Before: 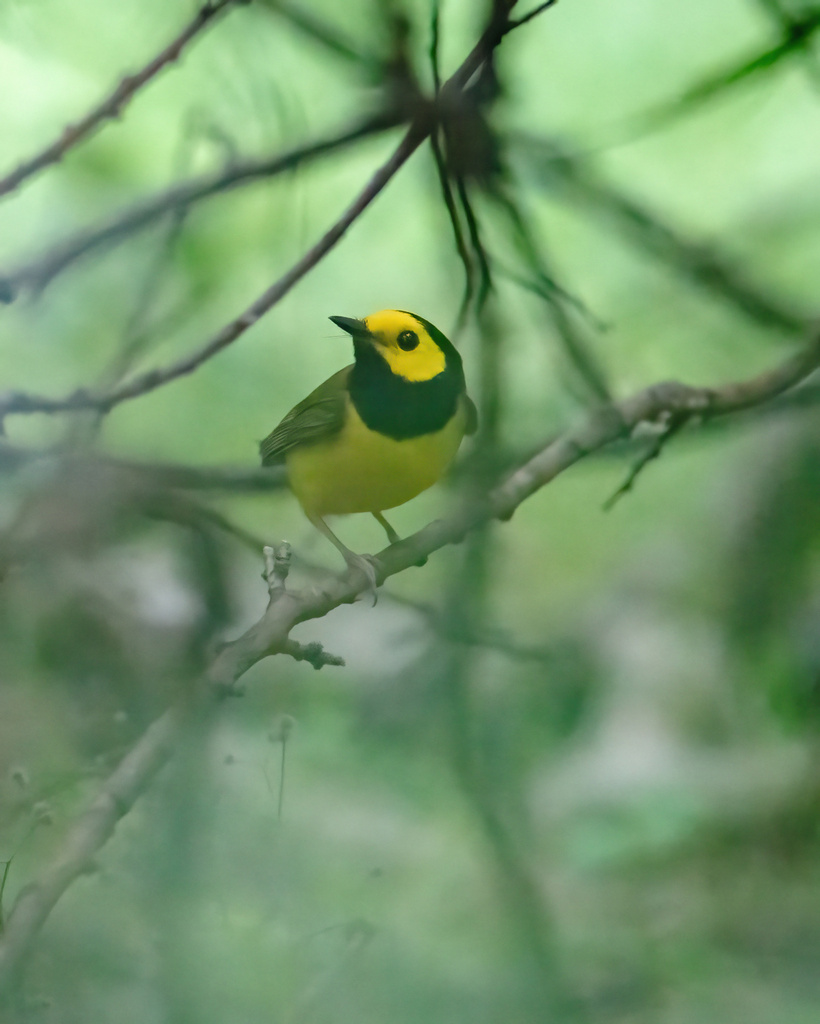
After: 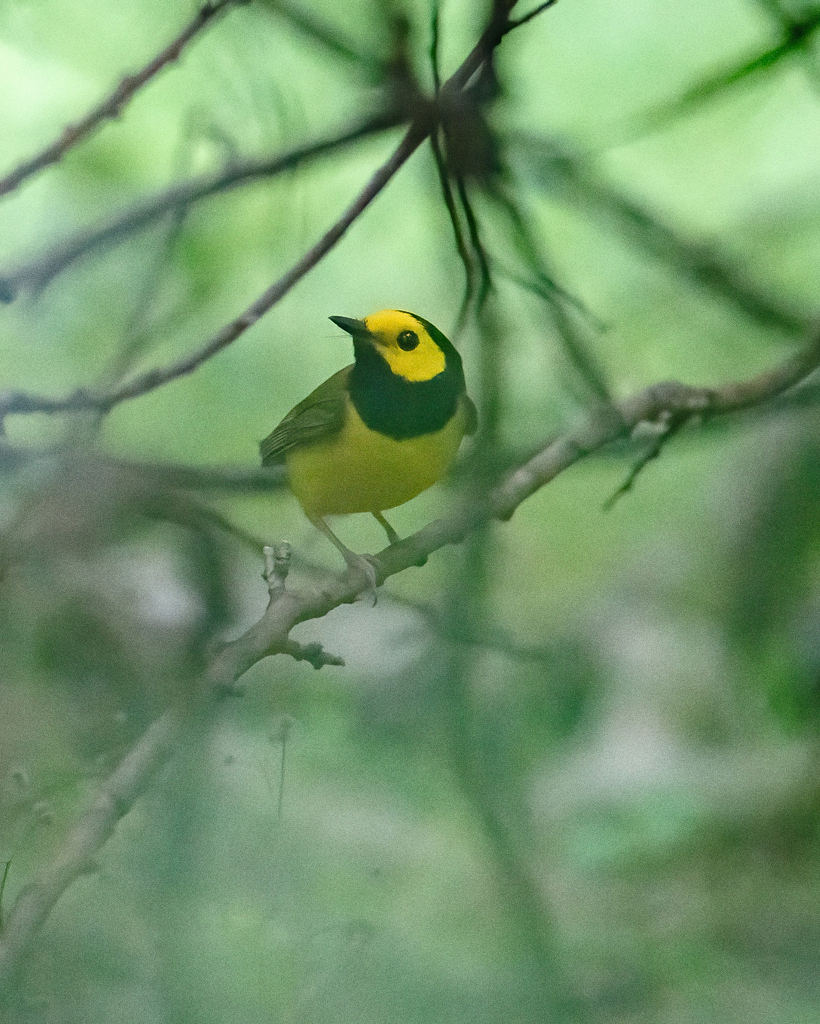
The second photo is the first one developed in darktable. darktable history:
sharpen: radius 1.272, amount 0.305, threshold 0
grain: coarseness 0.09 ISO
